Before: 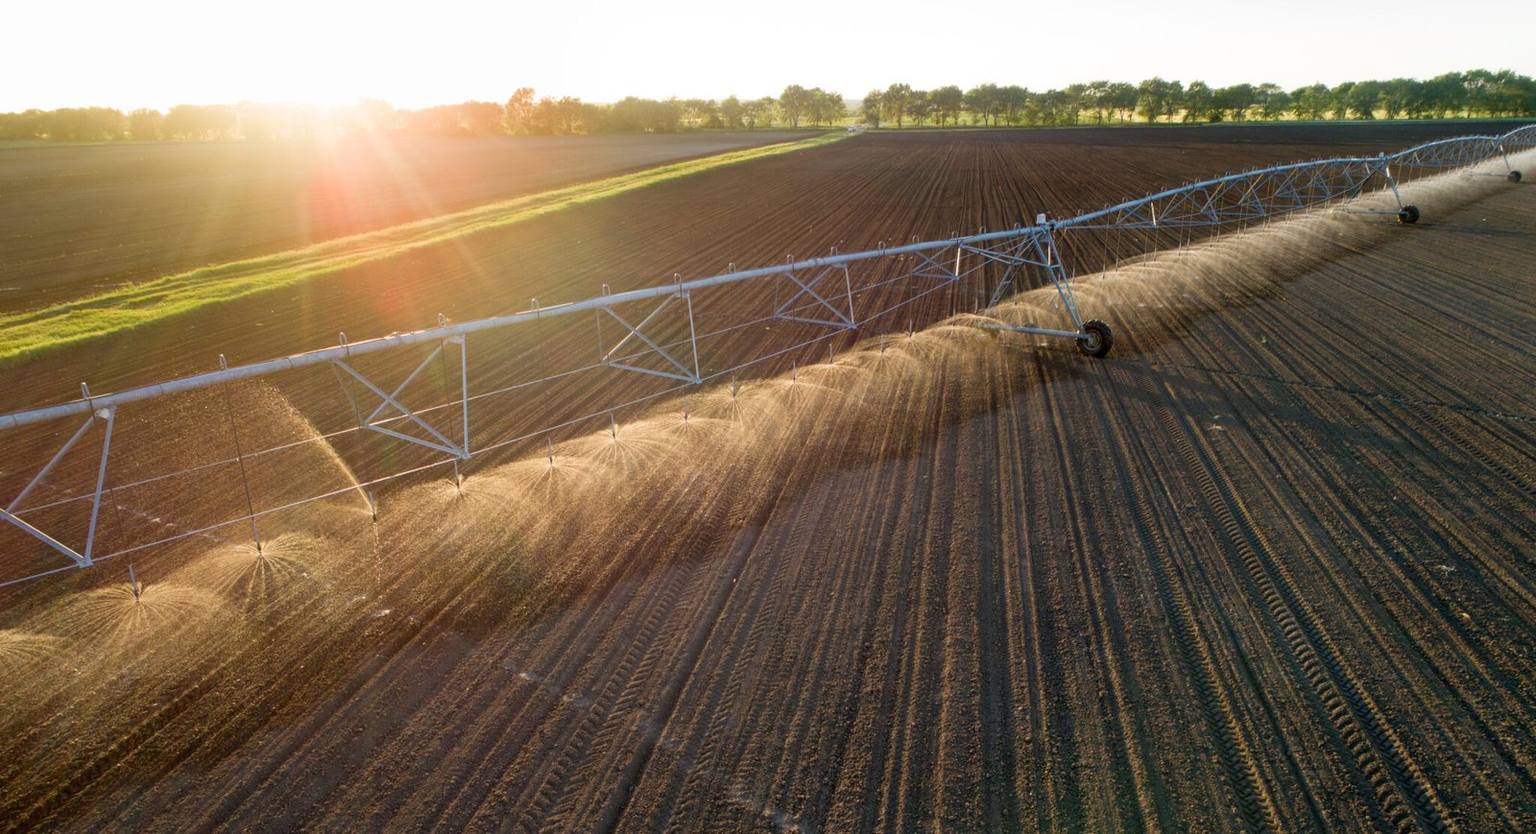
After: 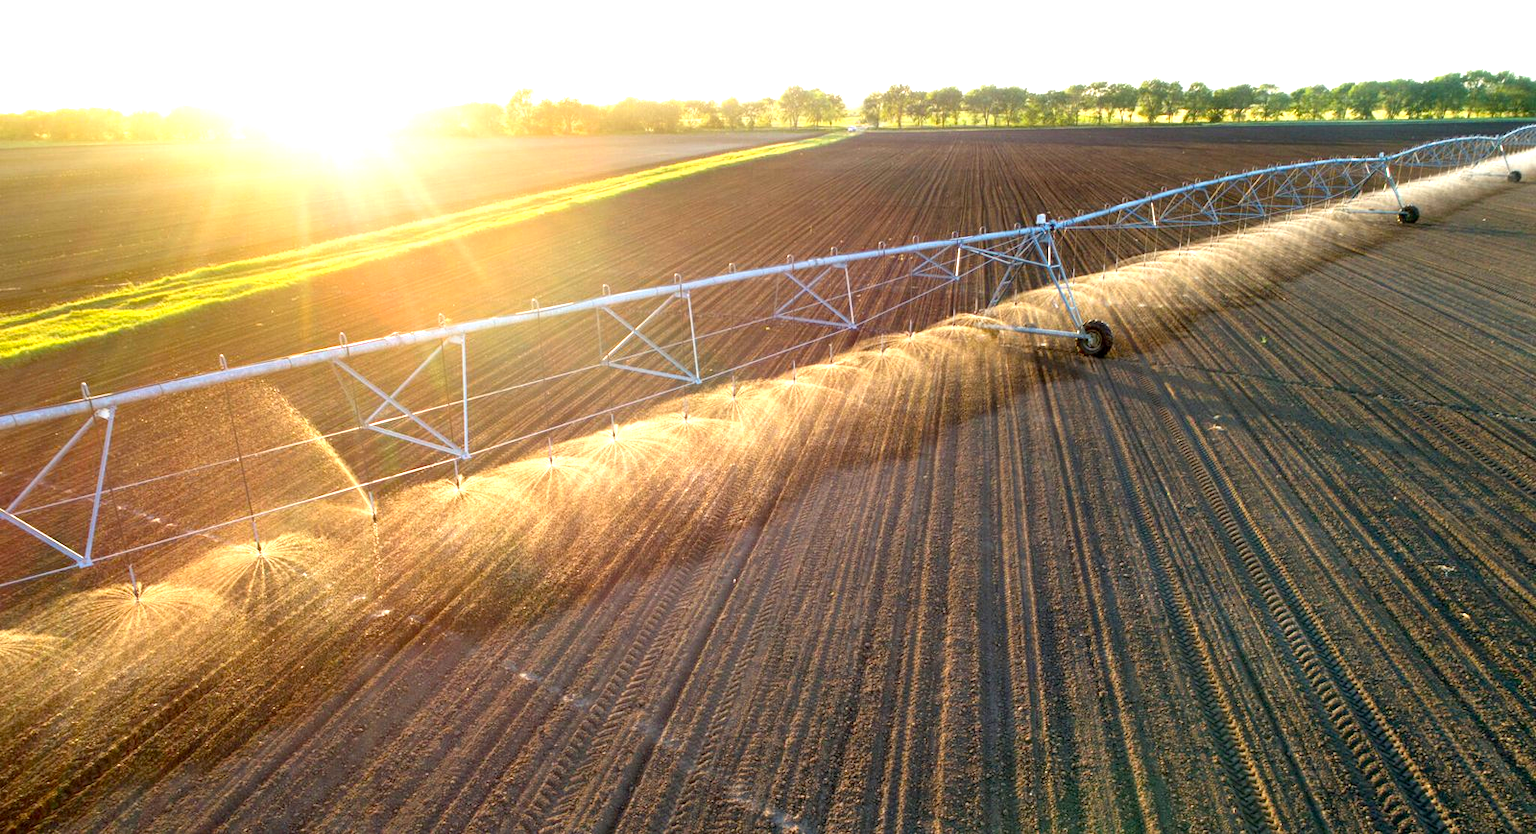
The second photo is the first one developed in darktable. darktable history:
rgb levels: preserve colors max RGB
exposure: black level correction 0.001, exposure 1.116 EV, compensate highlight preservation false
contrast brightness saturation: contrast 0.04, saturation 0.16
